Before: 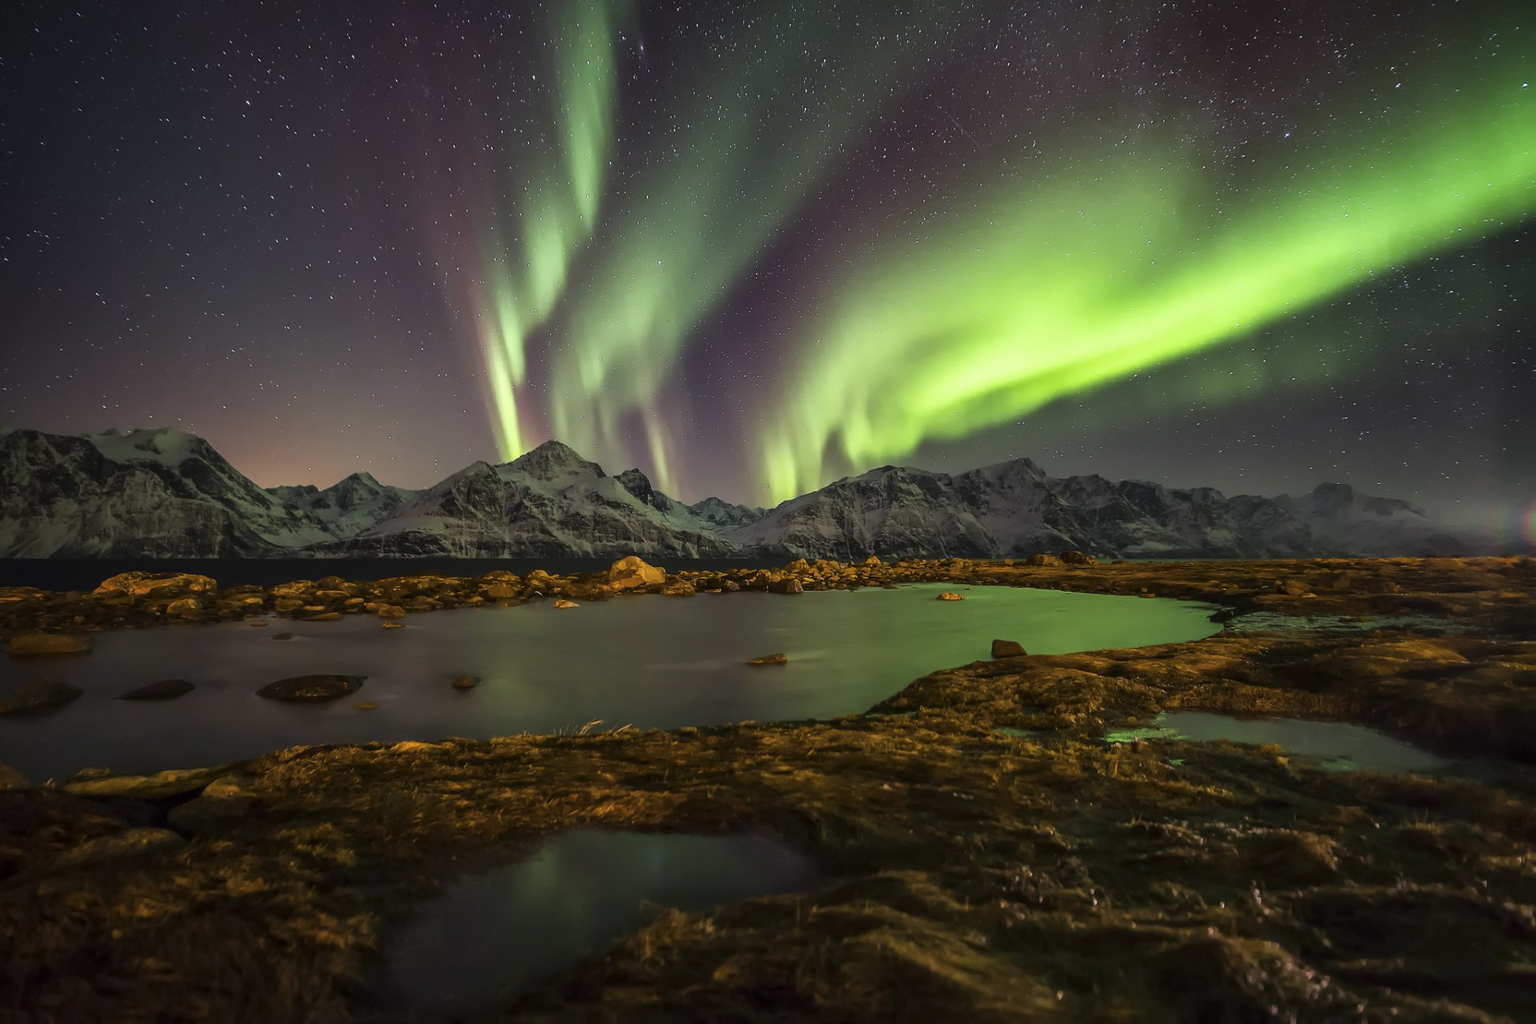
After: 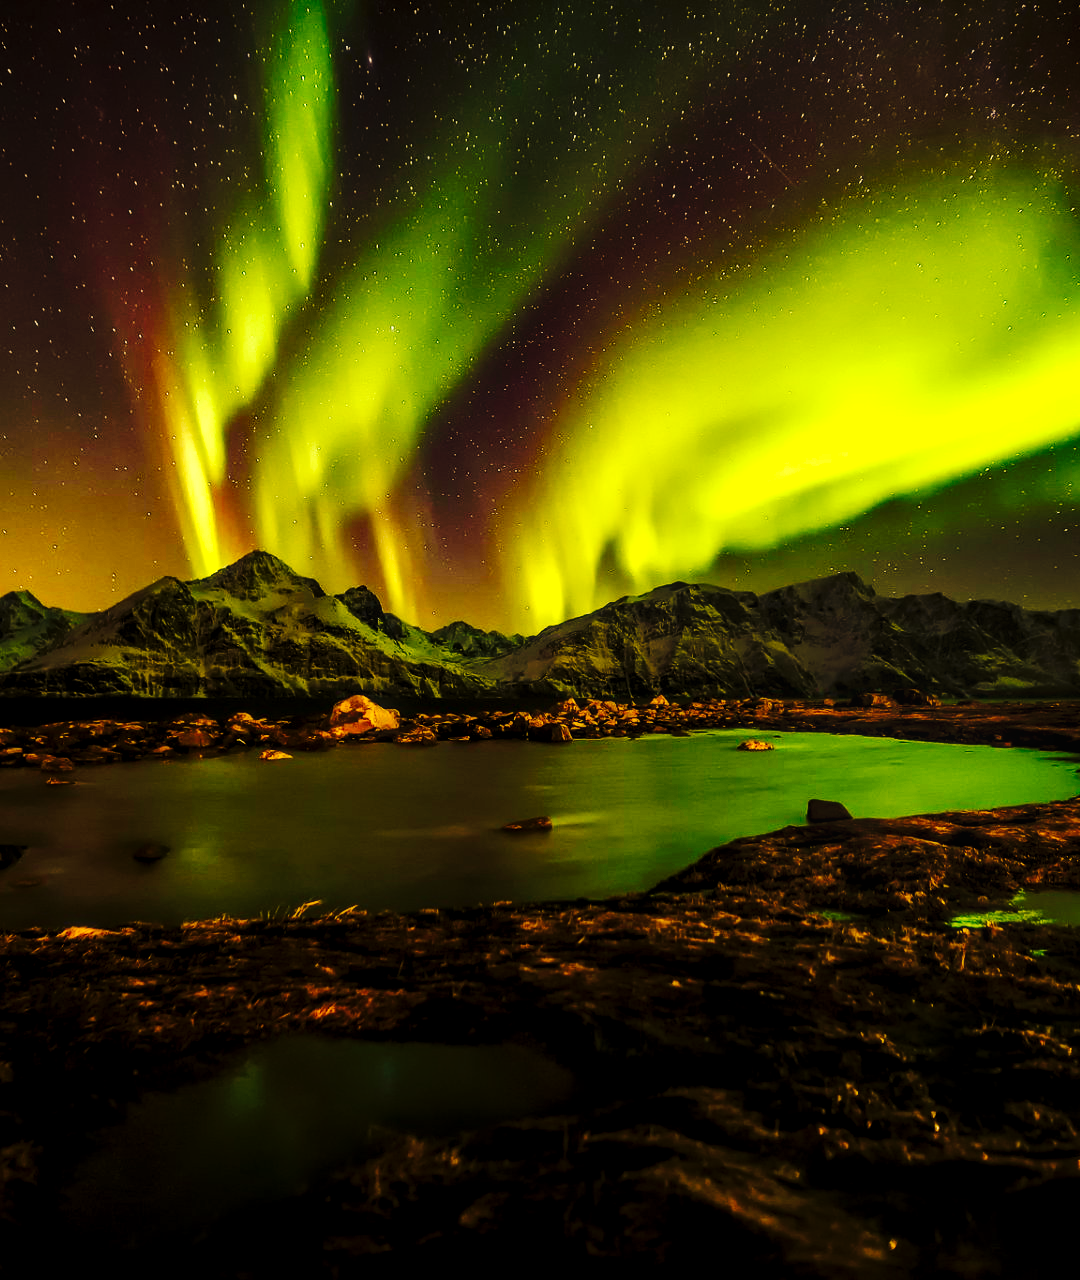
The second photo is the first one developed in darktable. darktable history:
white balance: red 1.08, blue 0.791
exposure: black level correction 0.01, exposure 0.011 EV, compensate highlight preservation false
color balance rgb: linear chroma grading › global chroma 9%, perceptual saturation grading › global saturation 36%, perceptual saturation grading › shadows 35%, perceptual brilliance grading › global brilliance 15%, perceptual brilliance grading › shadows -35%, global vibrance 15%
tone curve: curves: ch0 [(0, 0) (0.003, 0.003) (0.011, 0.009) (0.025, 0.018) (0.044, 0.027) (0.069, 0.034) (0.1, 0.043) (0.136, 0.056) (0.177, 0.084) (0.224, 0.138) (0.277, 0.203) (0.335, 0.329) (0.399, 0.451) (0.468, 0.572) (0.543, 0.671) (0.623, 0.754) (0.709, 0.821) (0.801, 0.88) (0.898, 0.938) (1, 1)], preserve colors none
crop and rotate: left 22.516%, right 21.234%
local contrast: on, module defaults
